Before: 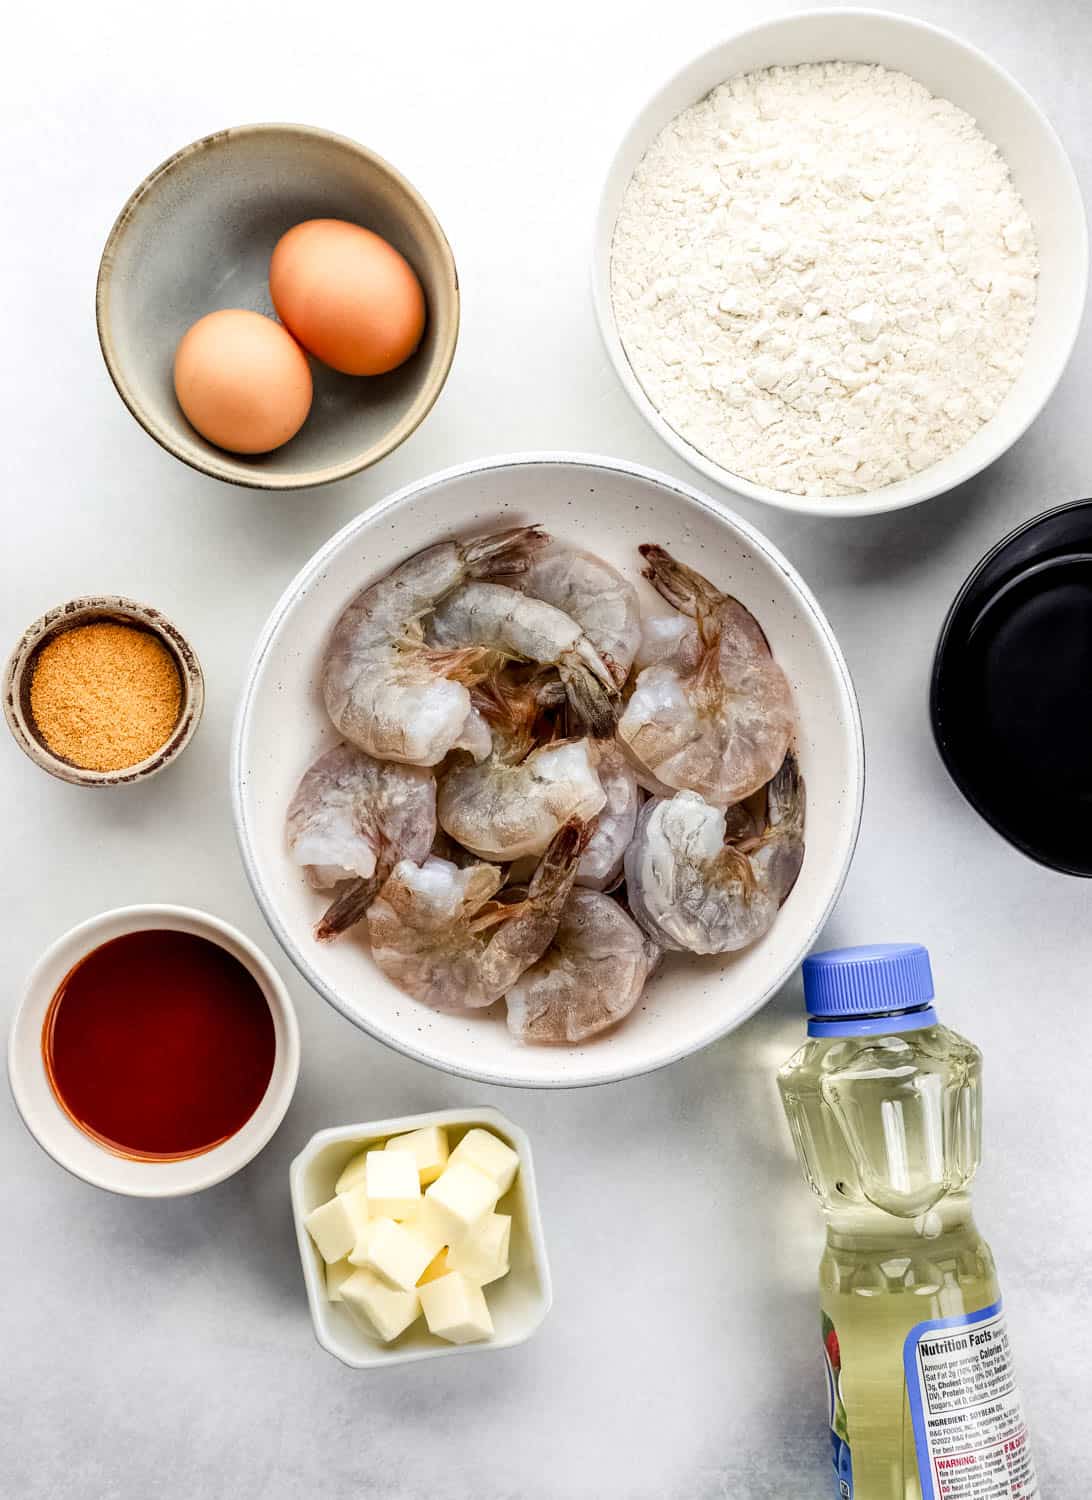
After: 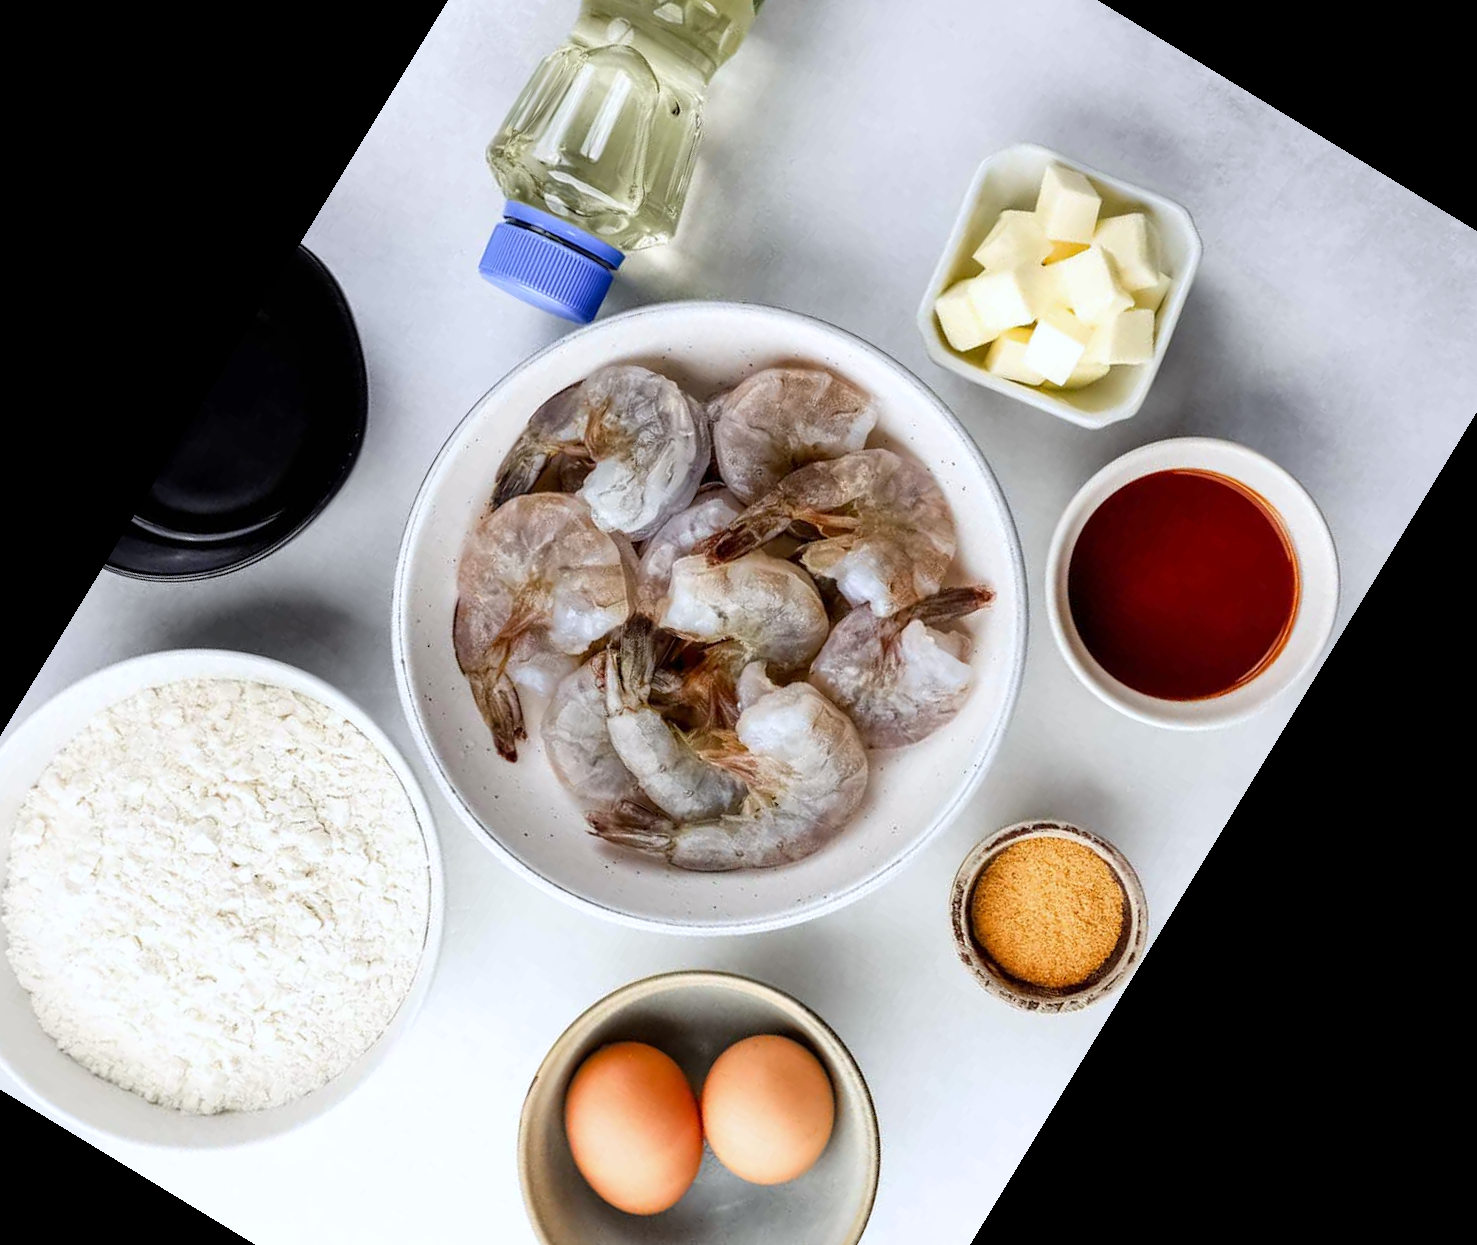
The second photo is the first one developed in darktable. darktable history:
white balance: red 0.976, blue 1.04
crop and rotate: angle 148.68°, left 9.111%, top 15.603%, right 4.588%, bottom 17.041%
